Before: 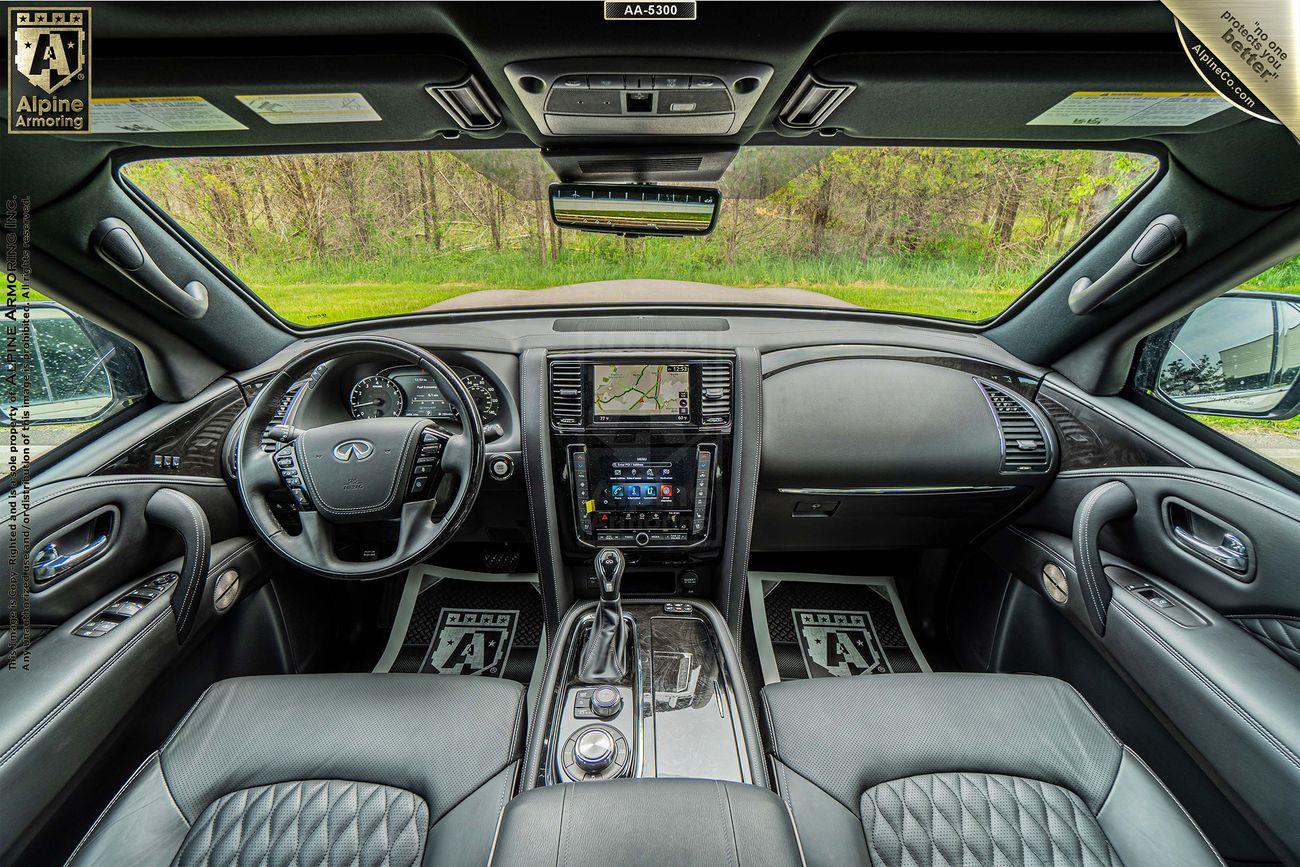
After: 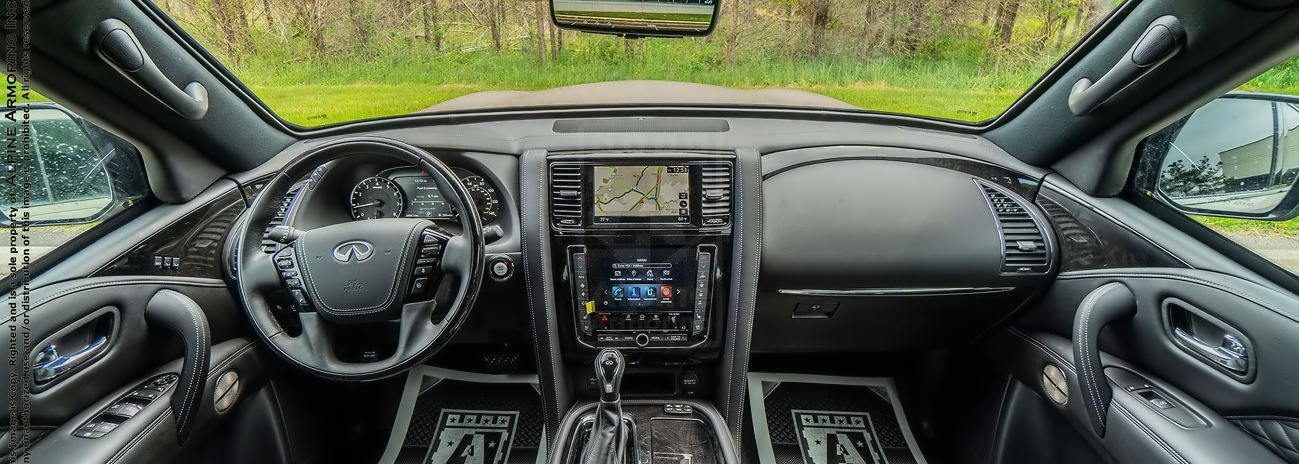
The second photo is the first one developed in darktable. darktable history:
crop and rotate: top 23.043%, bottom 23.437%
contrast equalizer: octaves 7, y [[0.5 ×6], [0.5 ×6], [0.5 ×6], [0, 0.033, 0.067, 0.1, 0.133, 0.167], [0, 0.05, 0.1, 0.15, 0.2, 0.25]]
